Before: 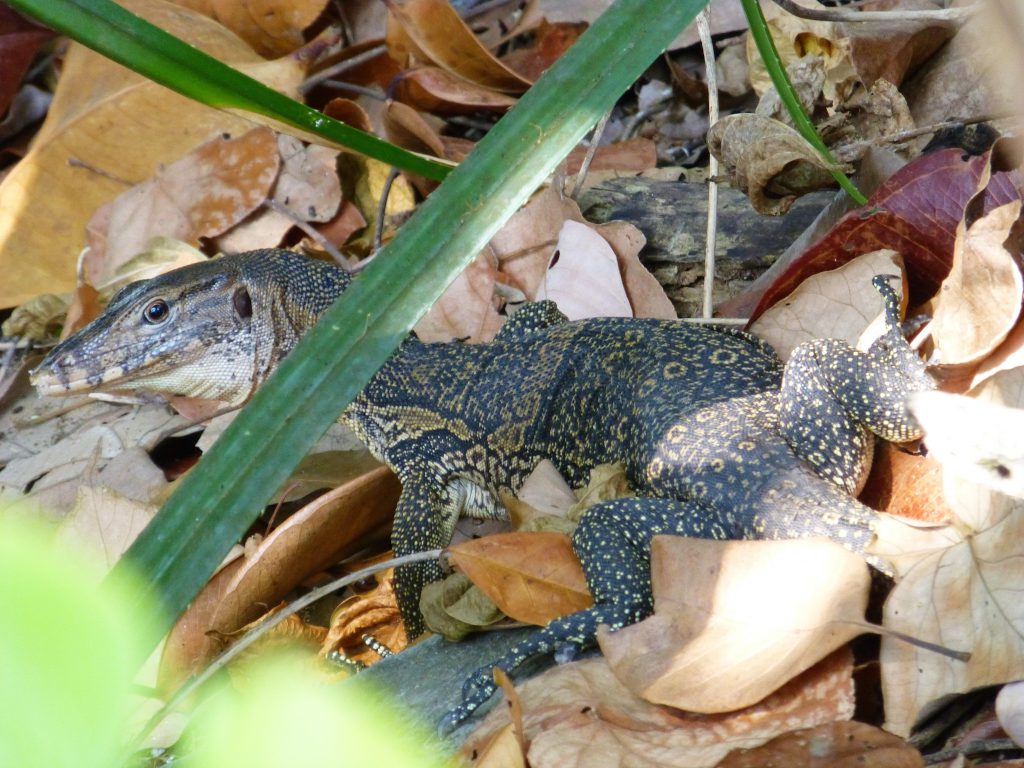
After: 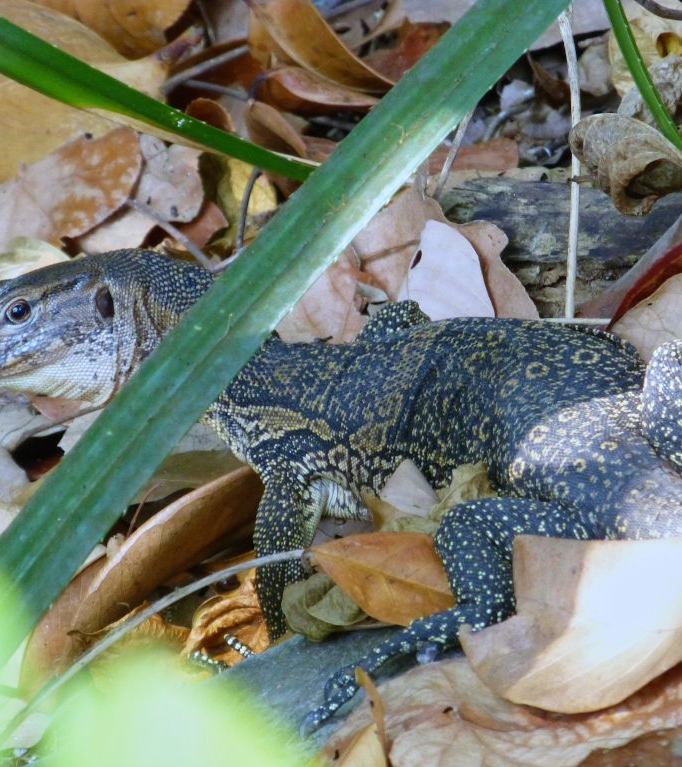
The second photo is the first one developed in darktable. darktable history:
crop and rotate: left 13.537%, right 19.796%
white balance: red 0.931, blue 1.11
tone equalizer: -8 EV -0.002 EV, -7 EV 0.005 EV, -6 EV -0.009 EV, -5 EV 0.011 EV, -4 EV -0.012 EV, -3 EV 0.007 EV, -2 EV -0.062 EV, -1 EV -0.293 EV, +0 EV -0.582 EV, smoothing diameter 2%, edges refinement/feathering 20, mask exposure compensation -1.57 EV, filter diffusion 5
